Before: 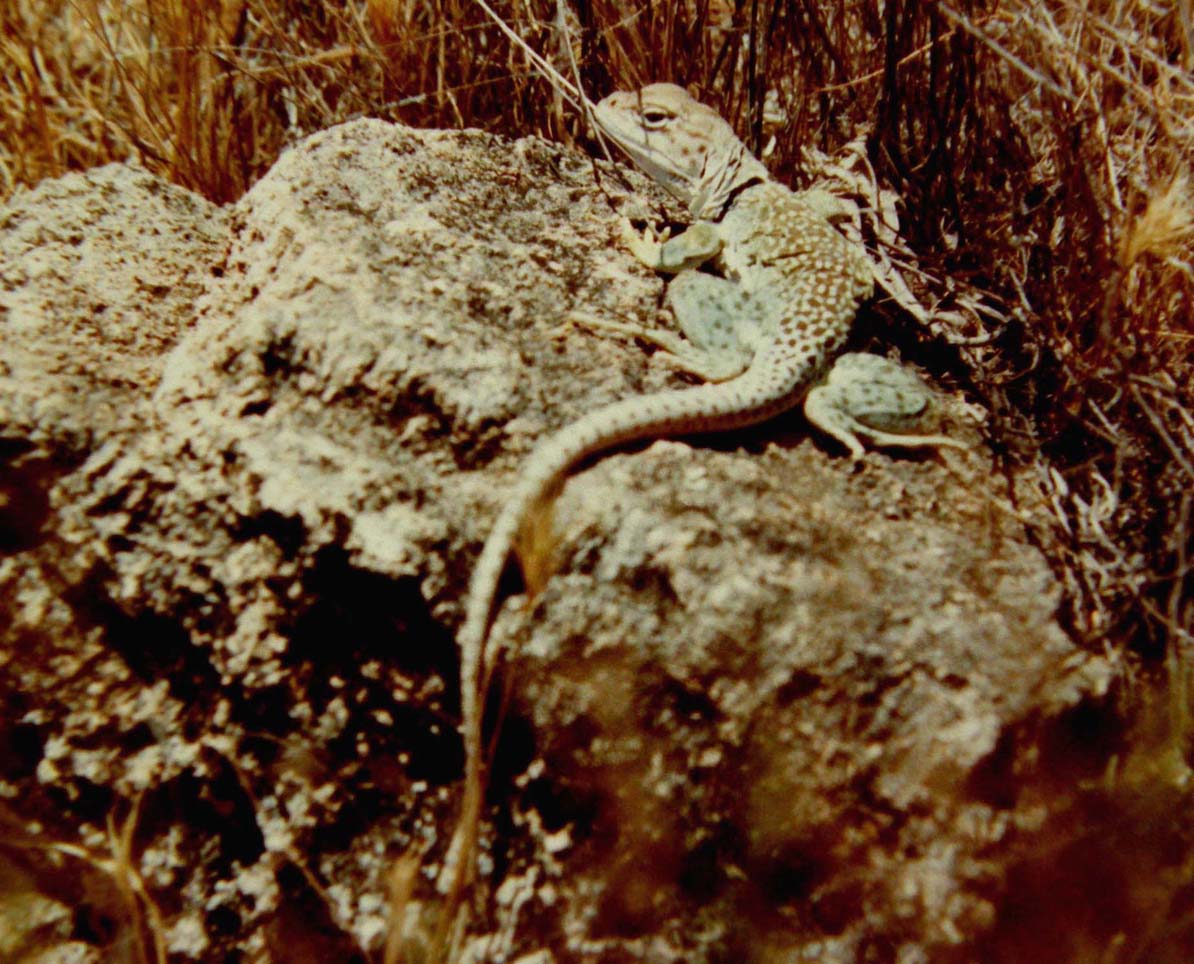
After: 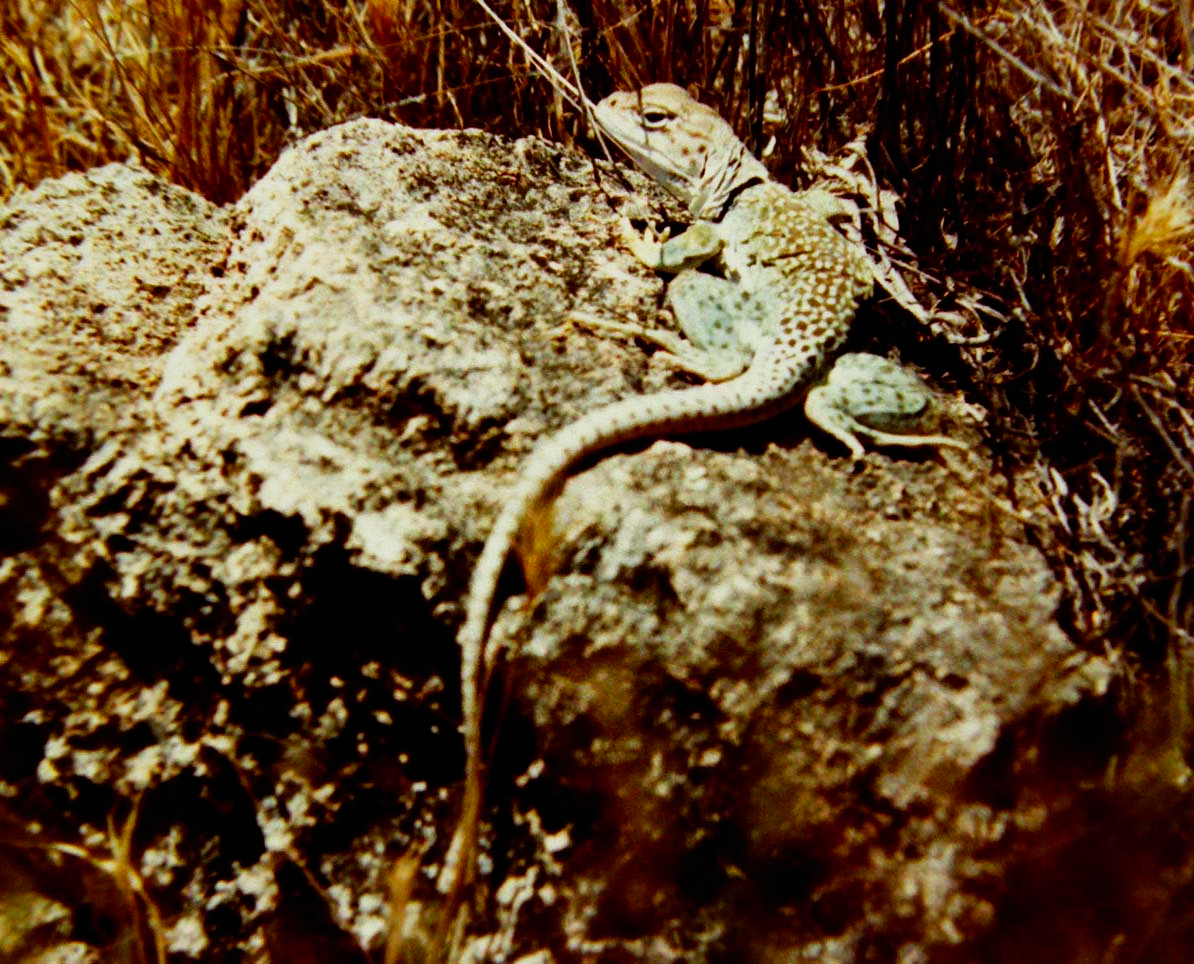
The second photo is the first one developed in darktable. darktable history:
sigmoid: contrast 1.93, skew 0.29, preserve hue 0%
white balance: red 0.983, blue 1.036
